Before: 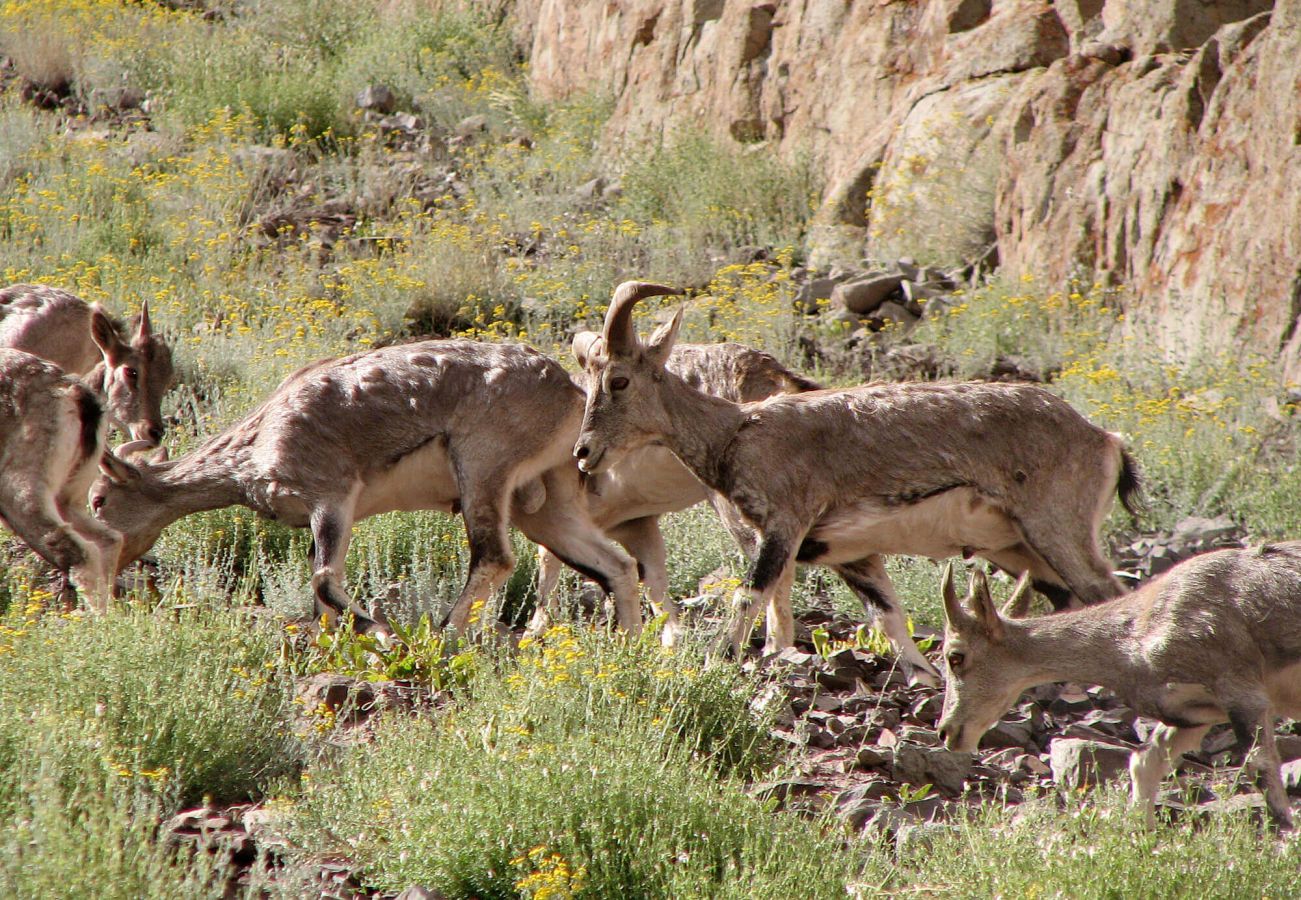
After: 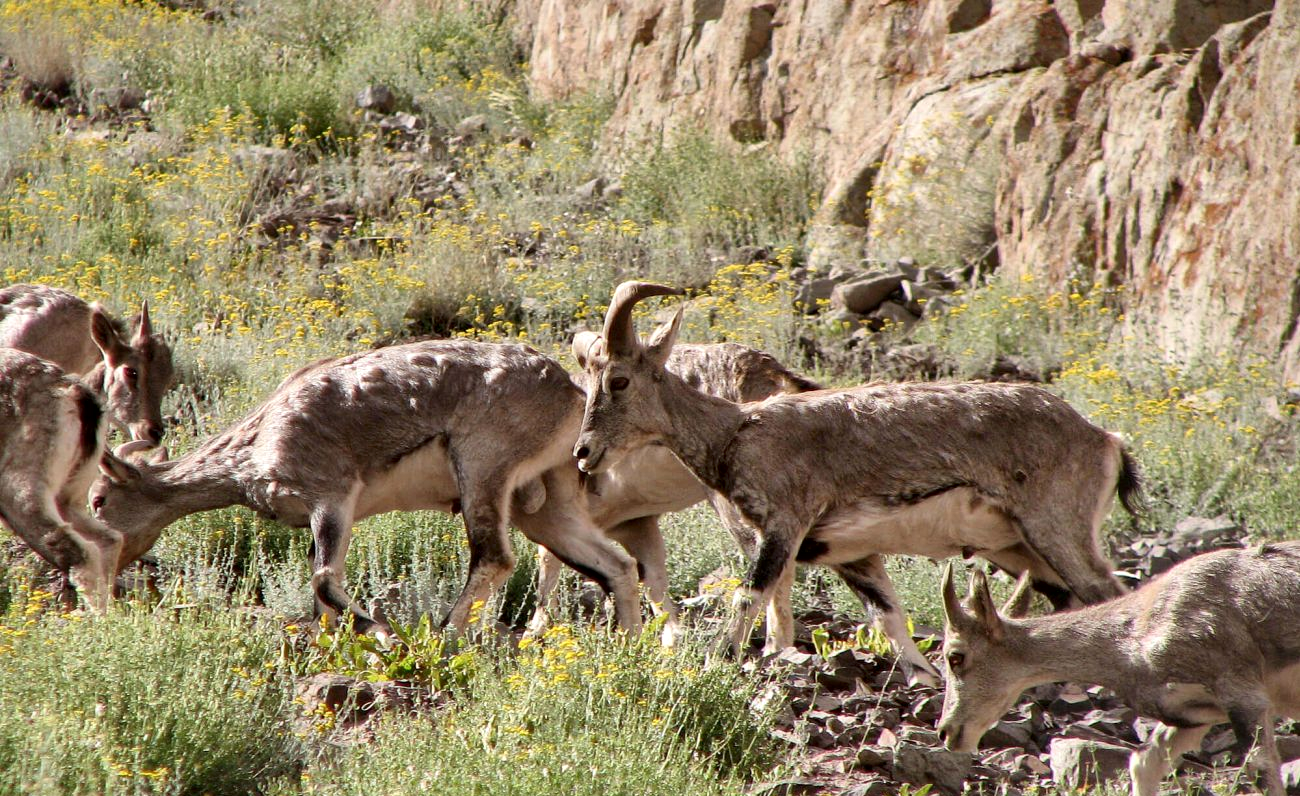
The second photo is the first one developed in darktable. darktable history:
local contrast: mode bilateral grid, contrast 20, coarseness 50, detail 150%, midtone range 0.2
crop and rotate: top 0%, bottom 11.49%
